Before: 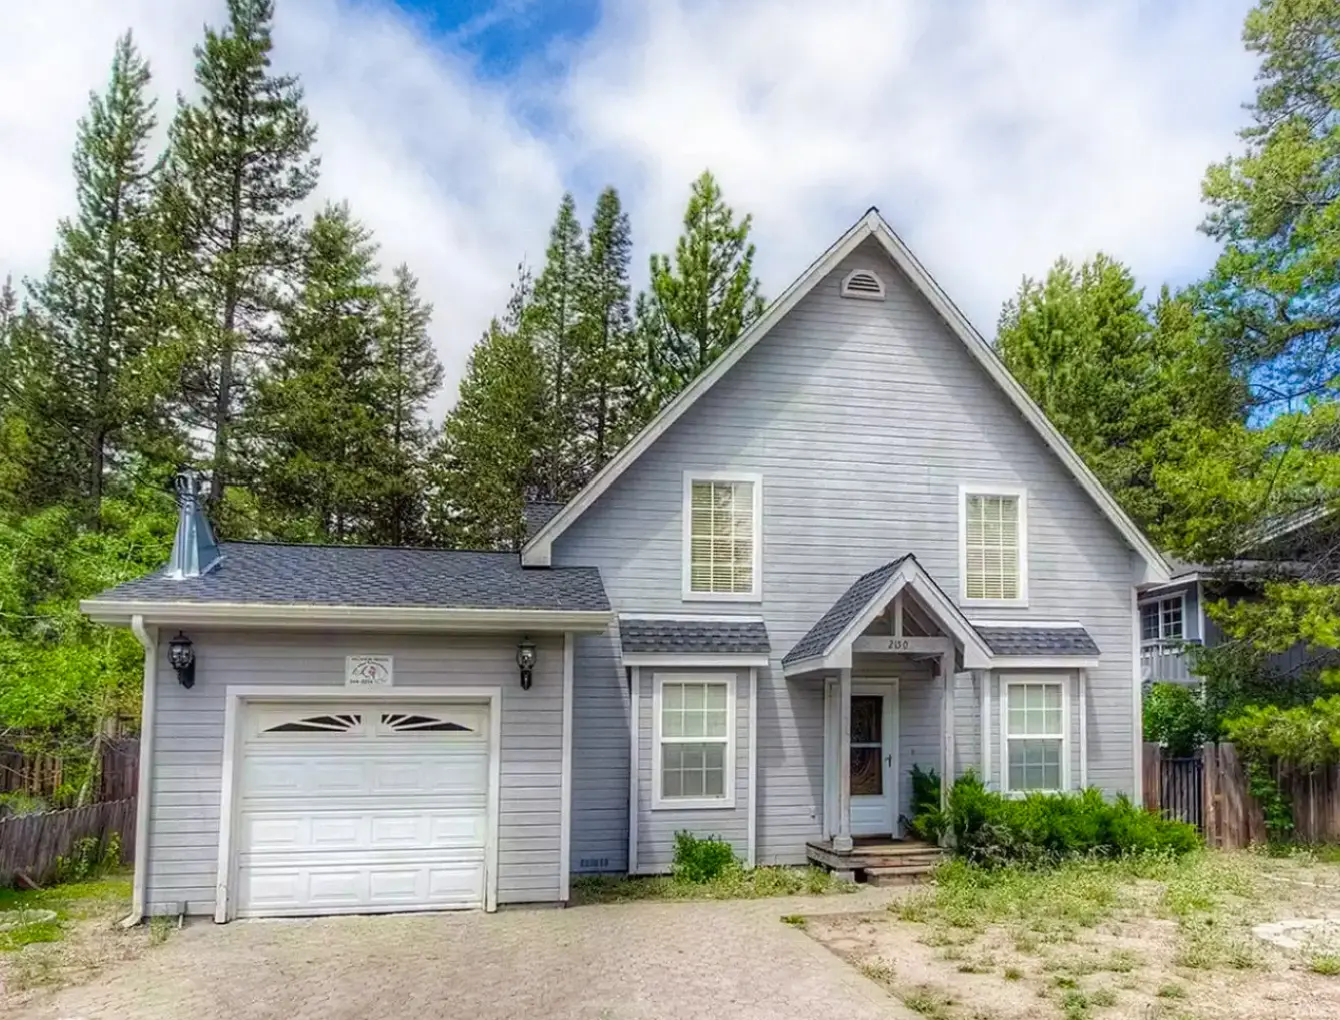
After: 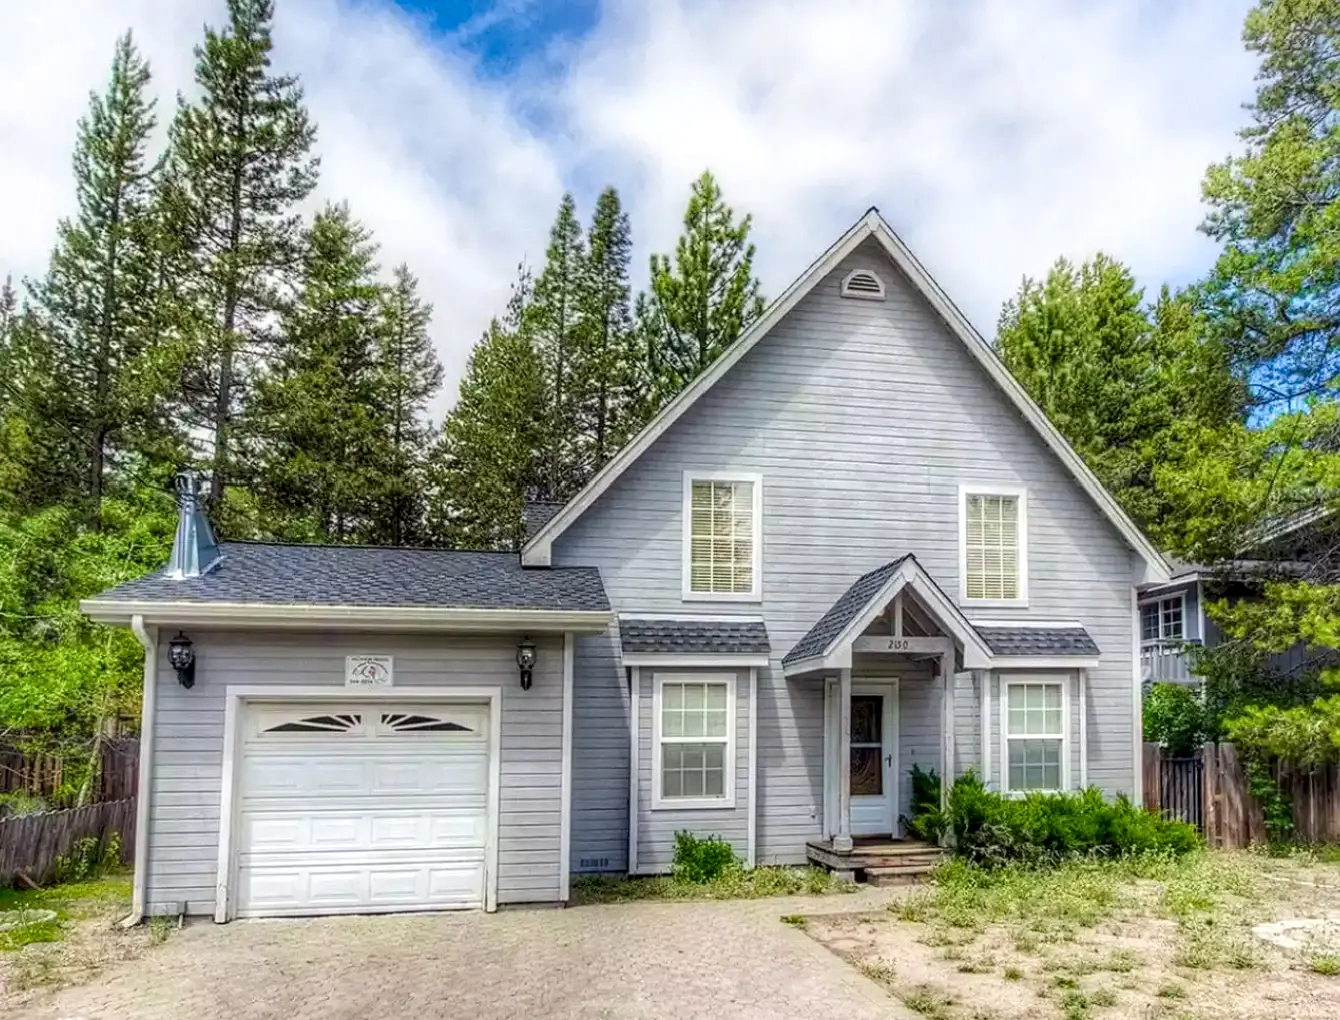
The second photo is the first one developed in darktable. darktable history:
local contrast: on, module defaults
contrast brightness saturation: contrast 0.1, brightness 0.02, saturation 0.02
